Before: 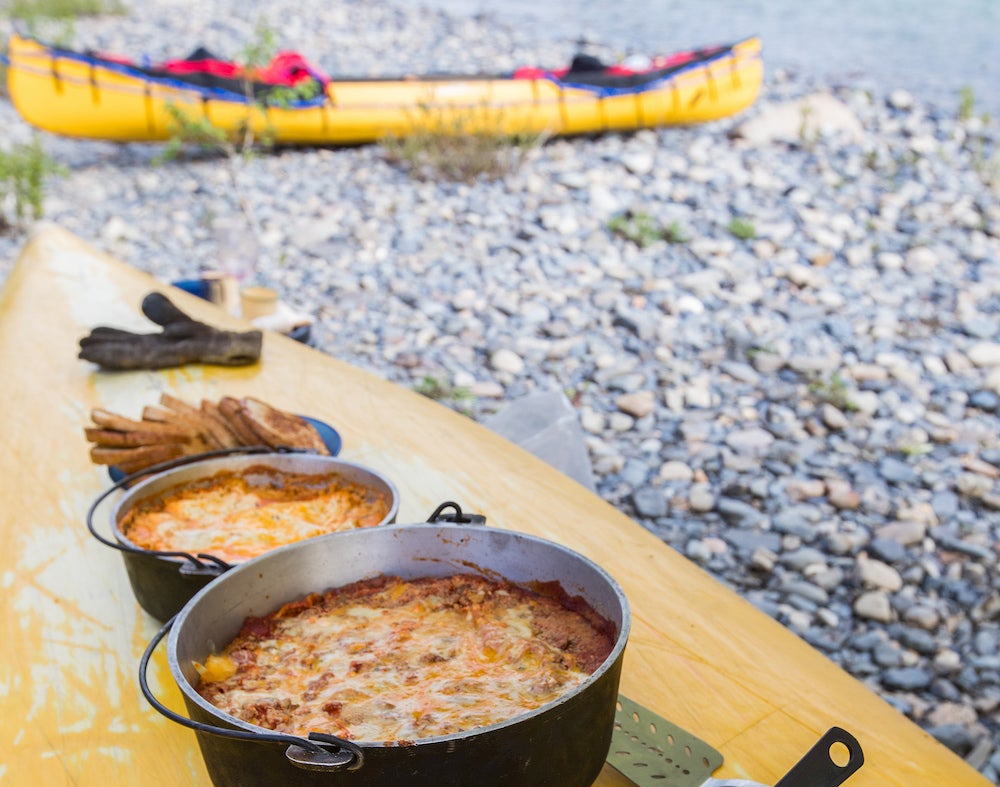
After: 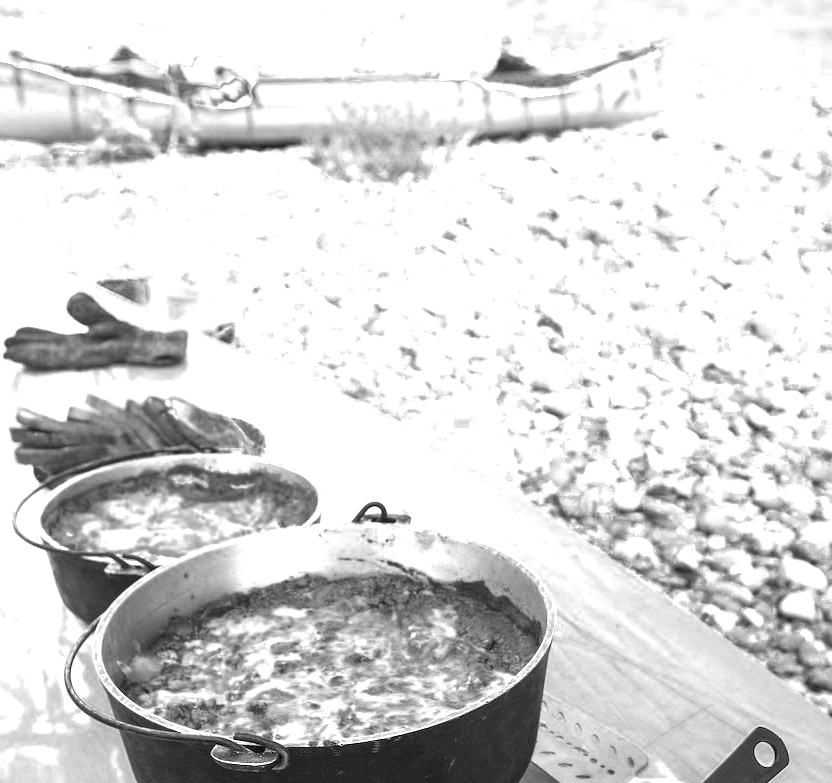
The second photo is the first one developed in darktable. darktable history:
color zones: curves: ch0 [(0.002, 0.589) (0.107, 0.484) (0.146, 0.249) (0.217, 0.352) (0.309, 0.525) (0.39, 0.404) (0.455, 0.169) (0.597, 0.055) (0.724, 0.212) (0.775, 0.691) (0.869, 0.571) (1, 0.587)]; ch1 [(0, 0) (0.143, 0) (0.286, 0) (0.429, 0) (0.571, 0) (0.714, 0) (0.857, 0)]
levels: levels [0, 0.51, 1]
exposure: black level correction 0, exposure 1.45 EV, compensate exposure bias true, compensate highlight preservation false
crop: left 7.598%, right 7.873%
